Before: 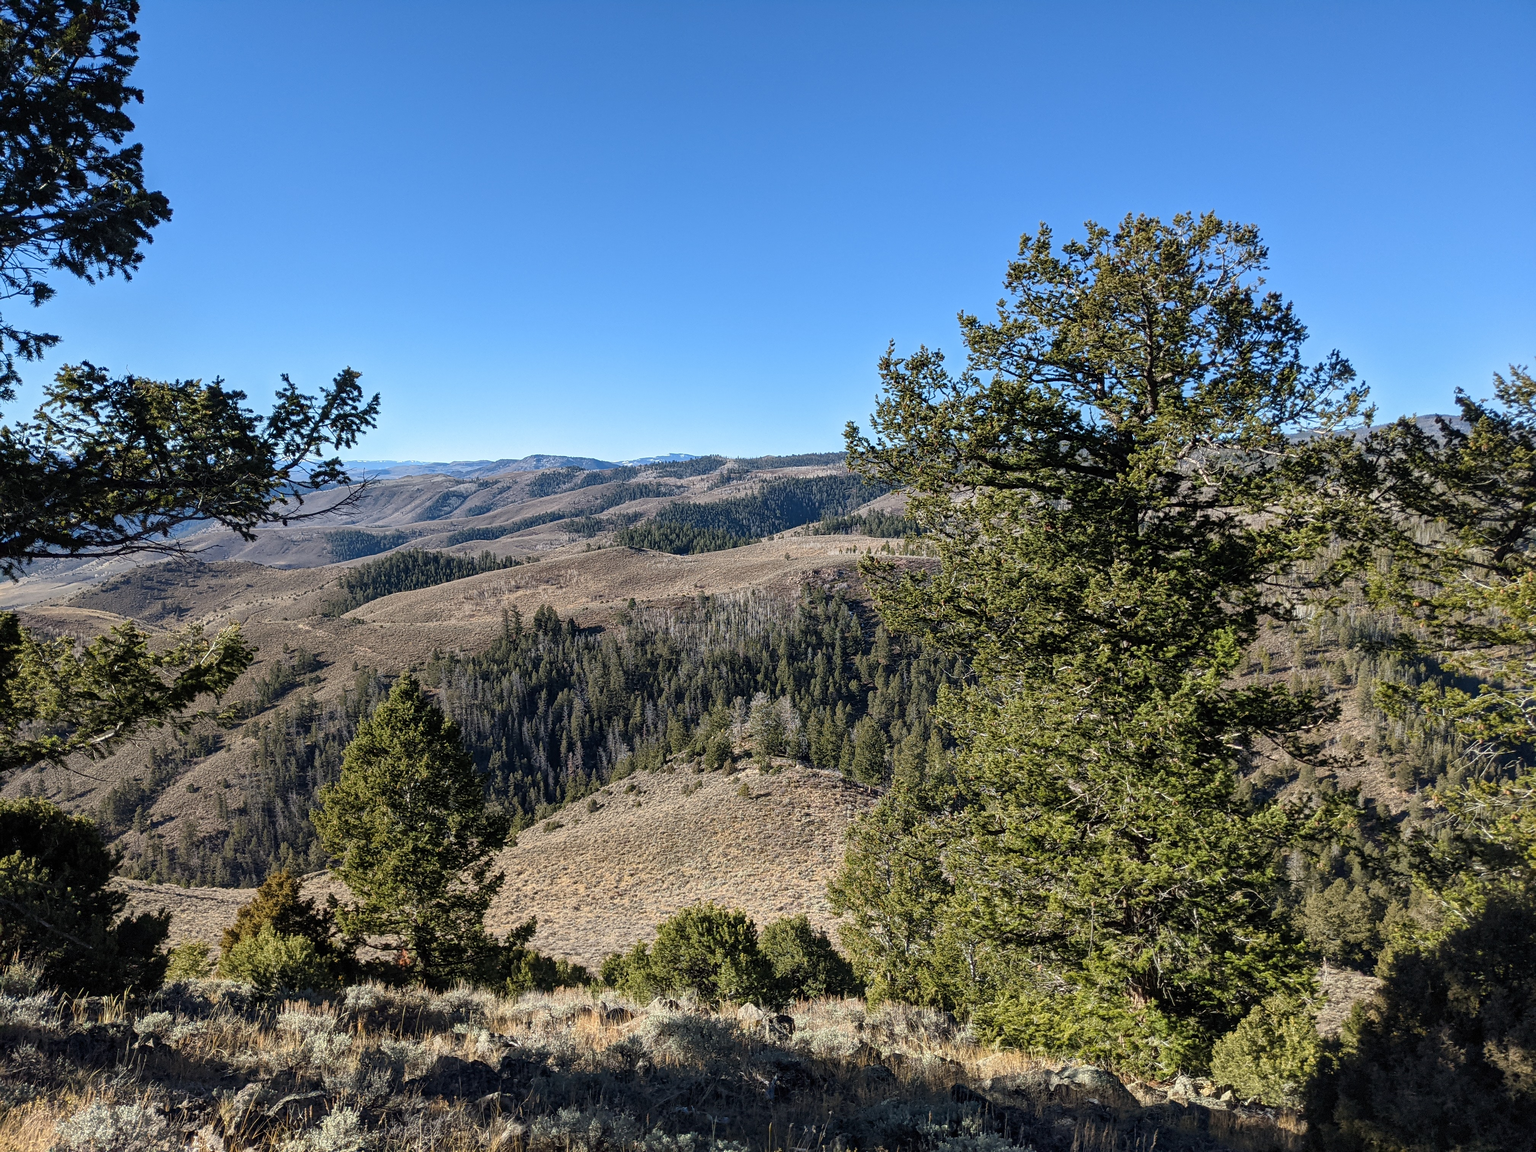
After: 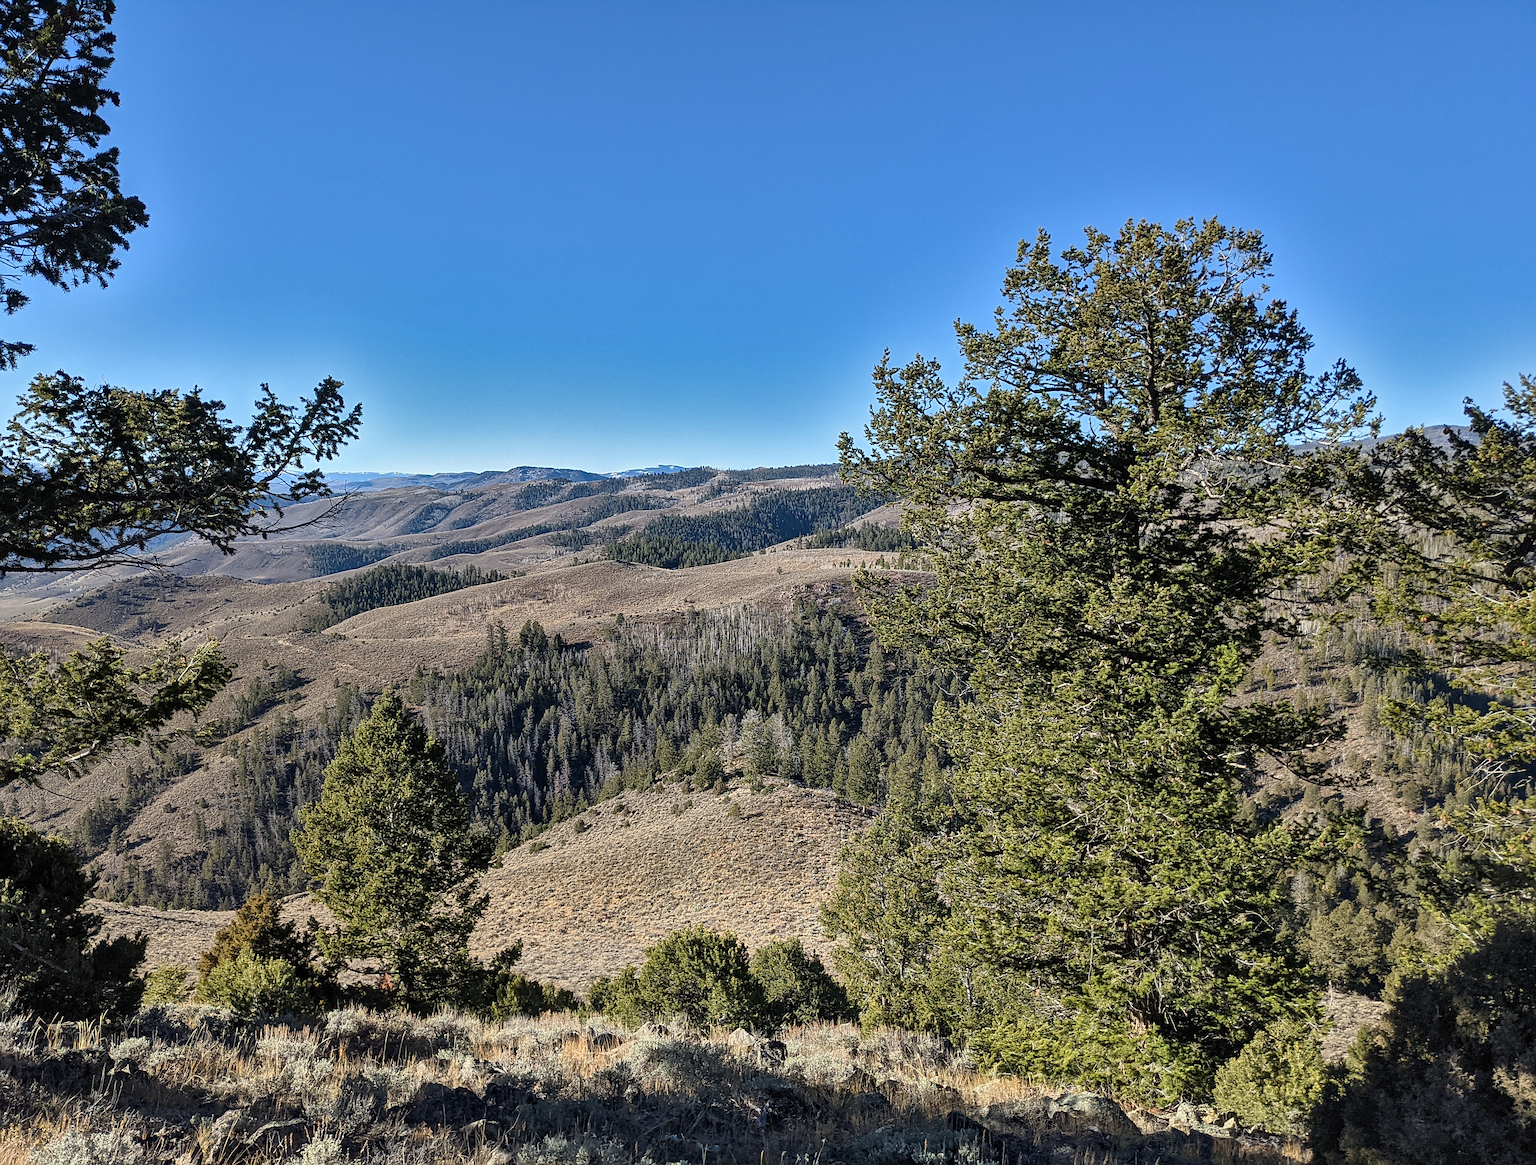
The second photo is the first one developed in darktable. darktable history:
sharpen: on, module defaults
shadows and highlights: radius 108.52, shadows 40.68, highlights -72.88, low approximation 0.01, soften with gaussian
crop and rotate: left 1.774%, right 0.633%, bottom 1.28%
